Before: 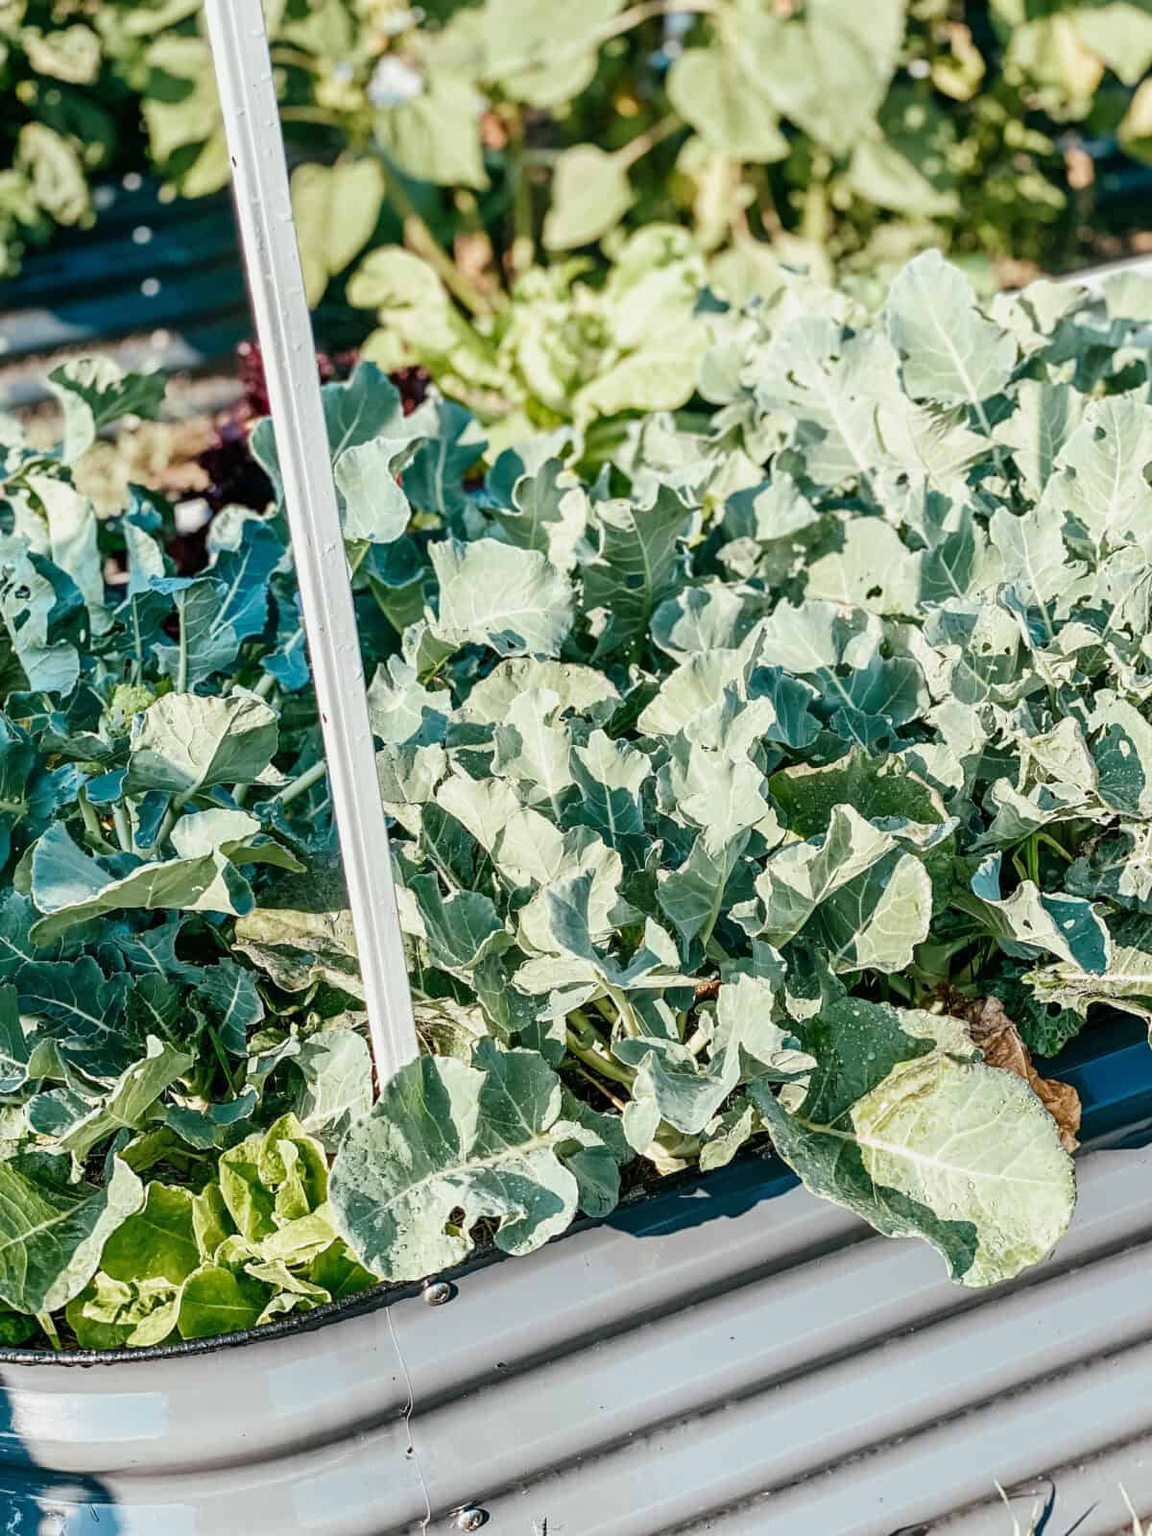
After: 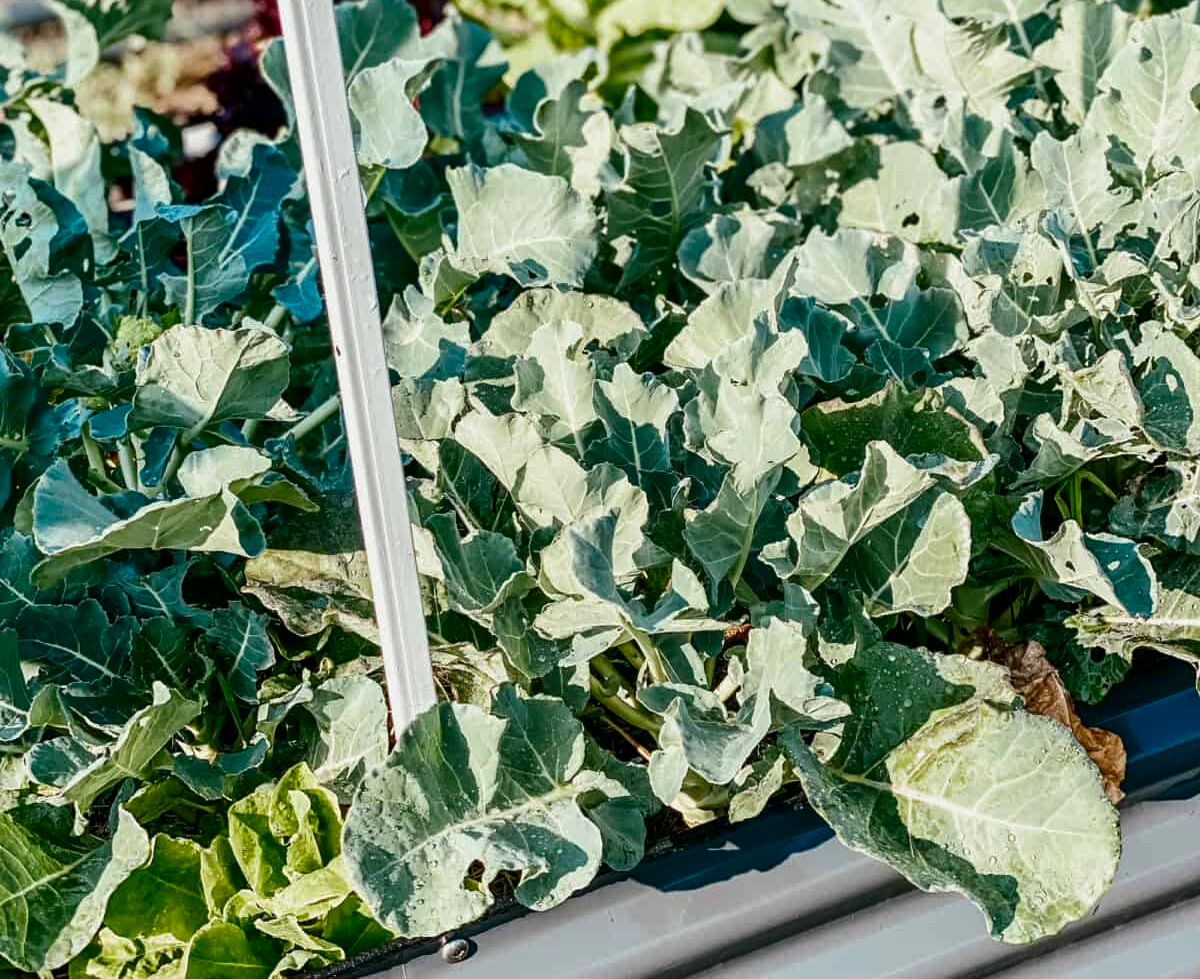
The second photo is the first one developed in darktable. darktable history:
crop and rotate: top 24.845%, bottom 13.962%
contrast brightness saturation: contrast 0.068, brightness -0.14, saturation 0.112
